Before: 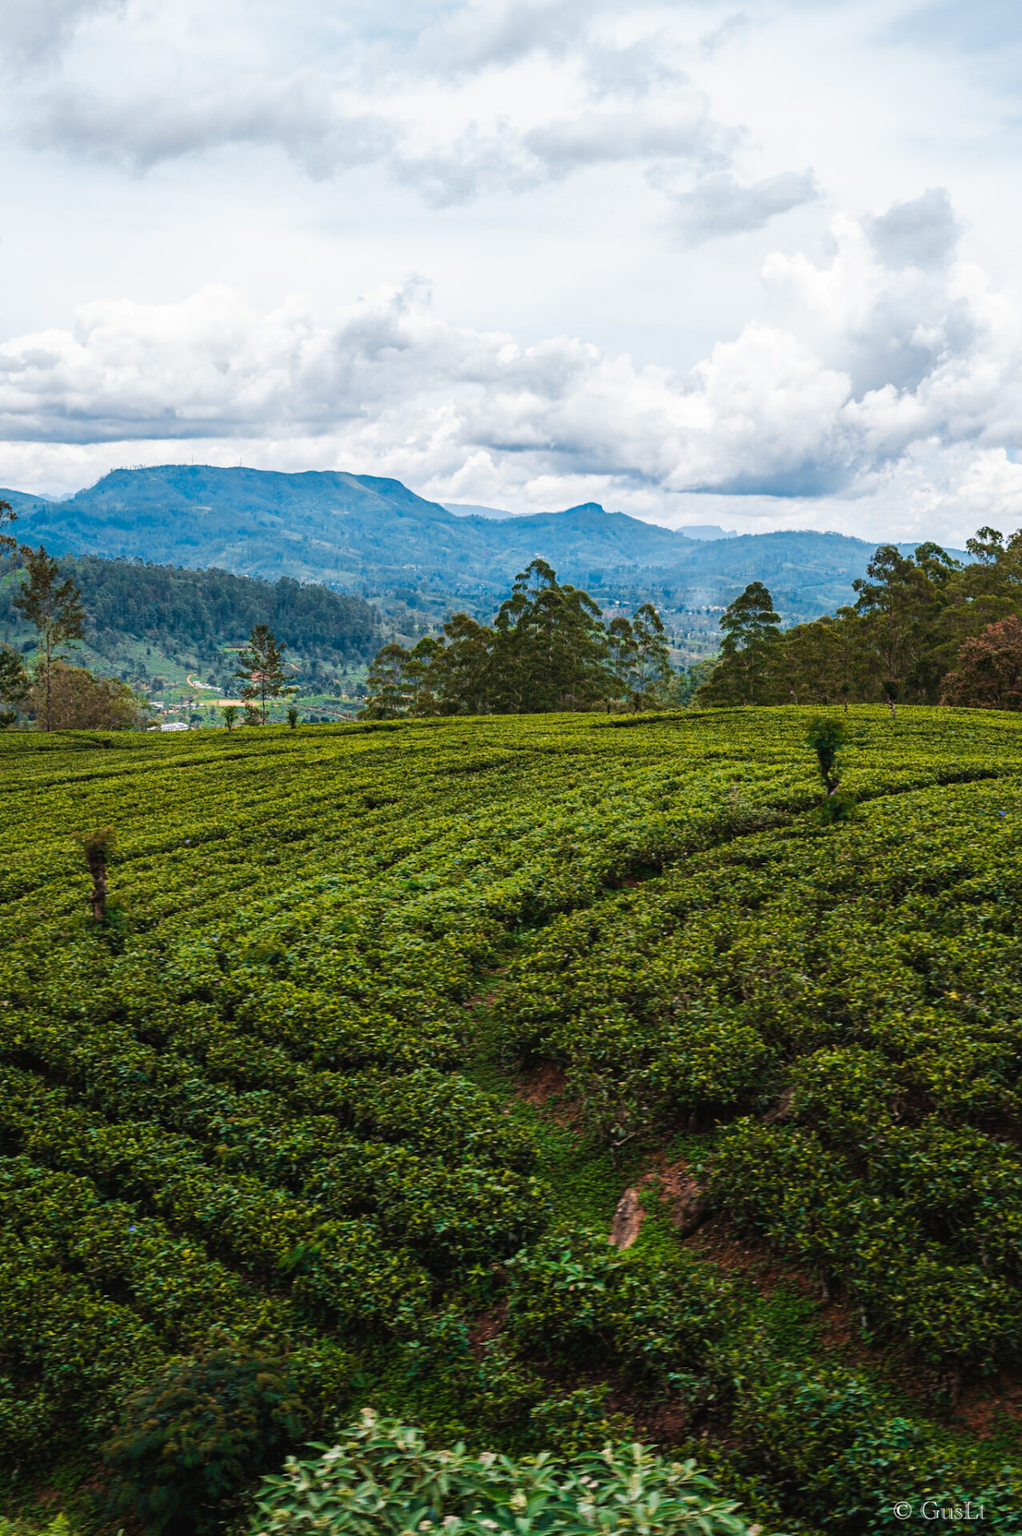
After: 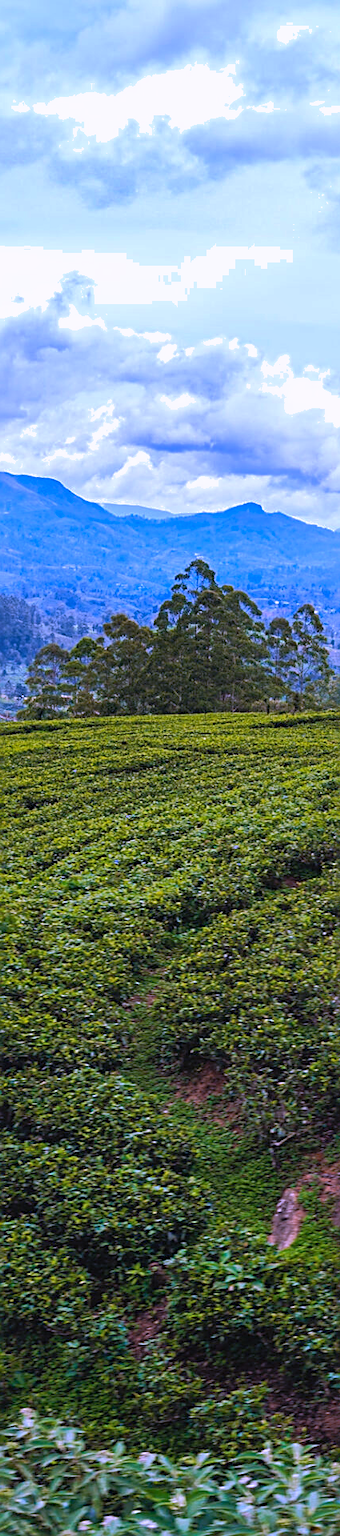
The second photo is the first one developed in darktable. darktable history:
sharpen: on, module defaults
white balance: red 0.98, blue 1.61
shadows and highlights: on, module defaults
crop: left 33.36%, right 33.36%
